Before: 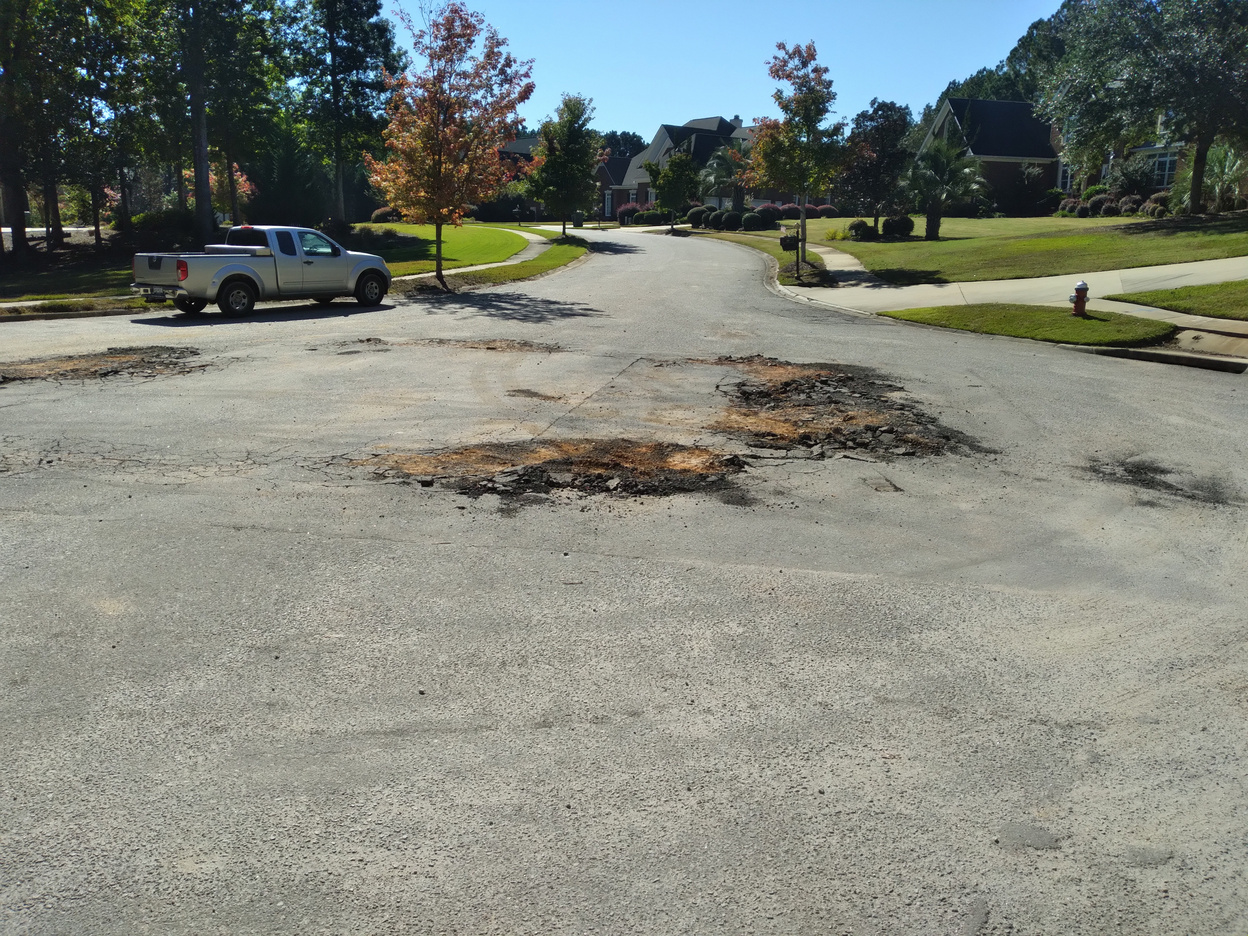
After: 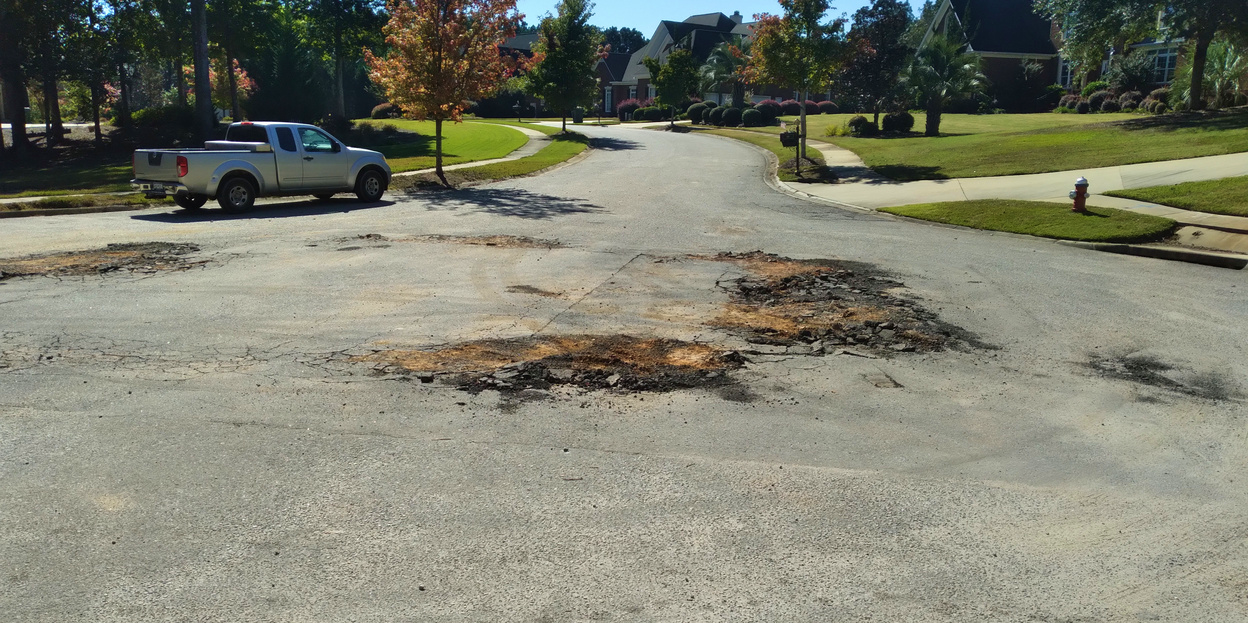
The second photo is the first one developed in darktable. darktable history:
crop: top 11.167%, bottom 22.247%
velvia: on, module defaults
